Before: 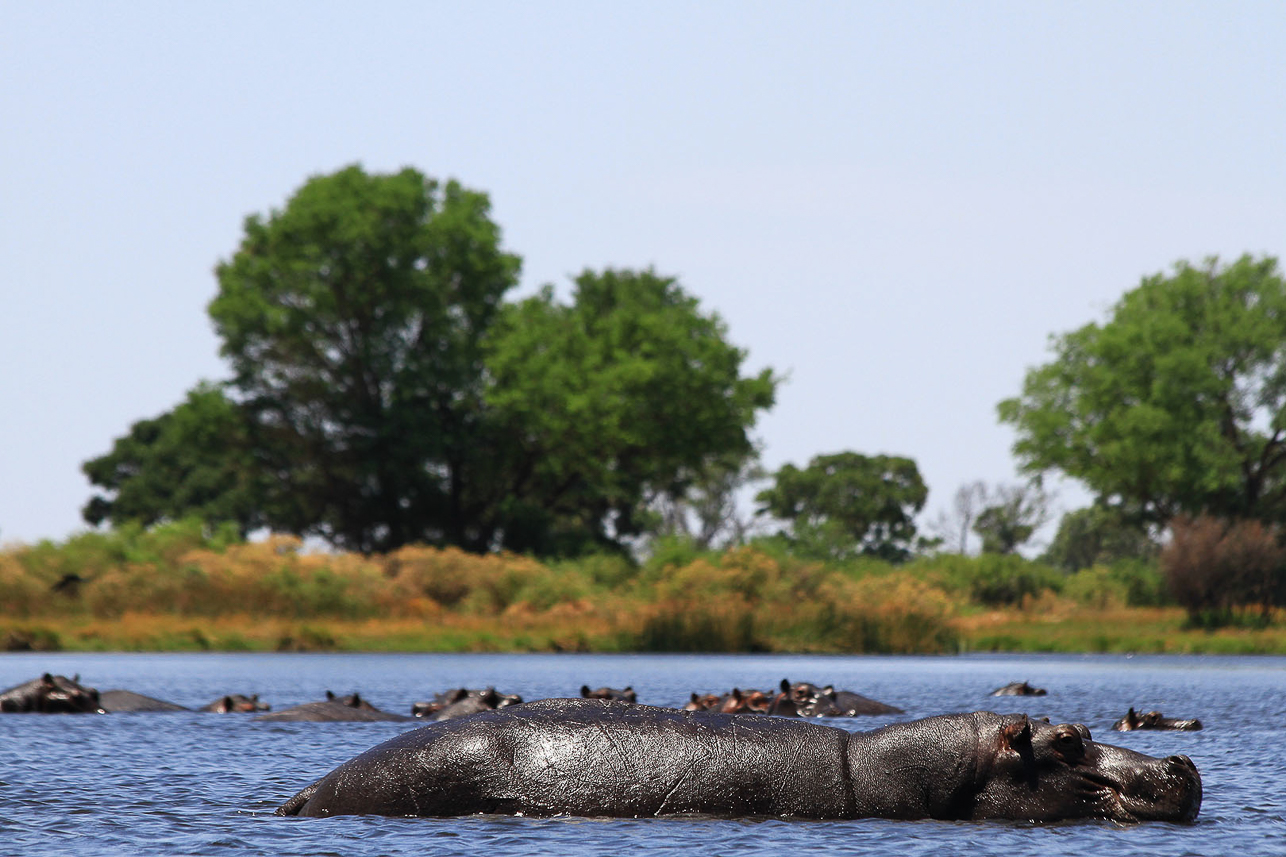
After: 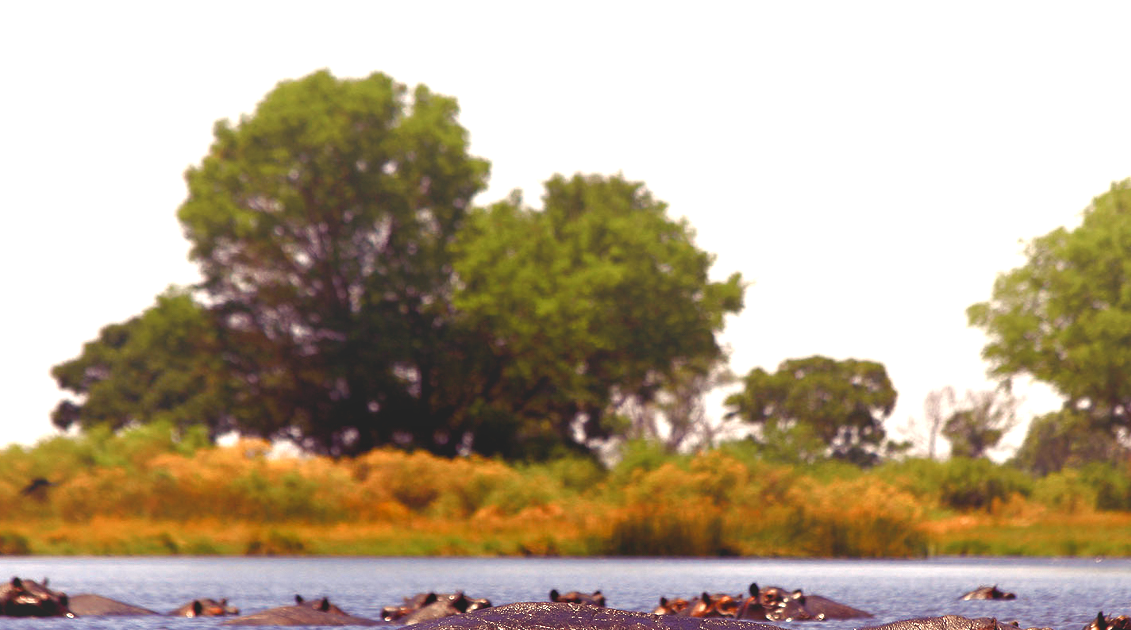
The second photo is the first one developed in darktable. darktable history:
exposure: exposure 0.574 EV, compensate highlight preservation false
white balance: red 1.127, blue 0.943
color zones: curves: ch0 [(0, 0.5) (0.143, 0.5) (0.286, 0.5) (0.429, 0.504) (0.571, 0.5) (0.714, 0.509) (0.857, 0.5) (1, 0.5)]; ch1 [(0, 0.425) (0.143, 0.425) (0.286, 0.375) (0.429, 0.405) (0.571, 0.5) (0.714, 0.47) (0.857, 0.425) (1, 0.435)]; ch2 [(0, 0.5) (0.143, 0.5) (0.286, 0.5) (0.429, 0.517) (0.571, 0.5) (0.714, 0.51) (0.857, 0.5) (1, 0.5)]
color balance rgb: shadows lift › luminance -21.66%, shadows lift › chroma 8.98%, shadows lift › hue 283.37°, power › chroma 1.55%, power › hue 25.59°, highlights gain › luminance 6.08%, highlights gain › chroma 2.55%, highlights gain › hue 90°, global offset › luminance -0.87%, perceptual saturation grading › global saturation 27.49%, perceptual saturation grading › highlights -28.39%, perceptual saturation grading › mid-tones 15.22%, perceptual saturation grading › shadows 33.98%, perceptual brilliance grading › highlights 10%, perceptual brilliance grading › mid-tones 5%
crop and rotate: left 2.425%, top 11.305%, right 9.6%, bottom 15.08%
local contrast: detail 70%
base curve: curves: ch0 [(0, 0) (0.74, 0.67) (1, 1)]
